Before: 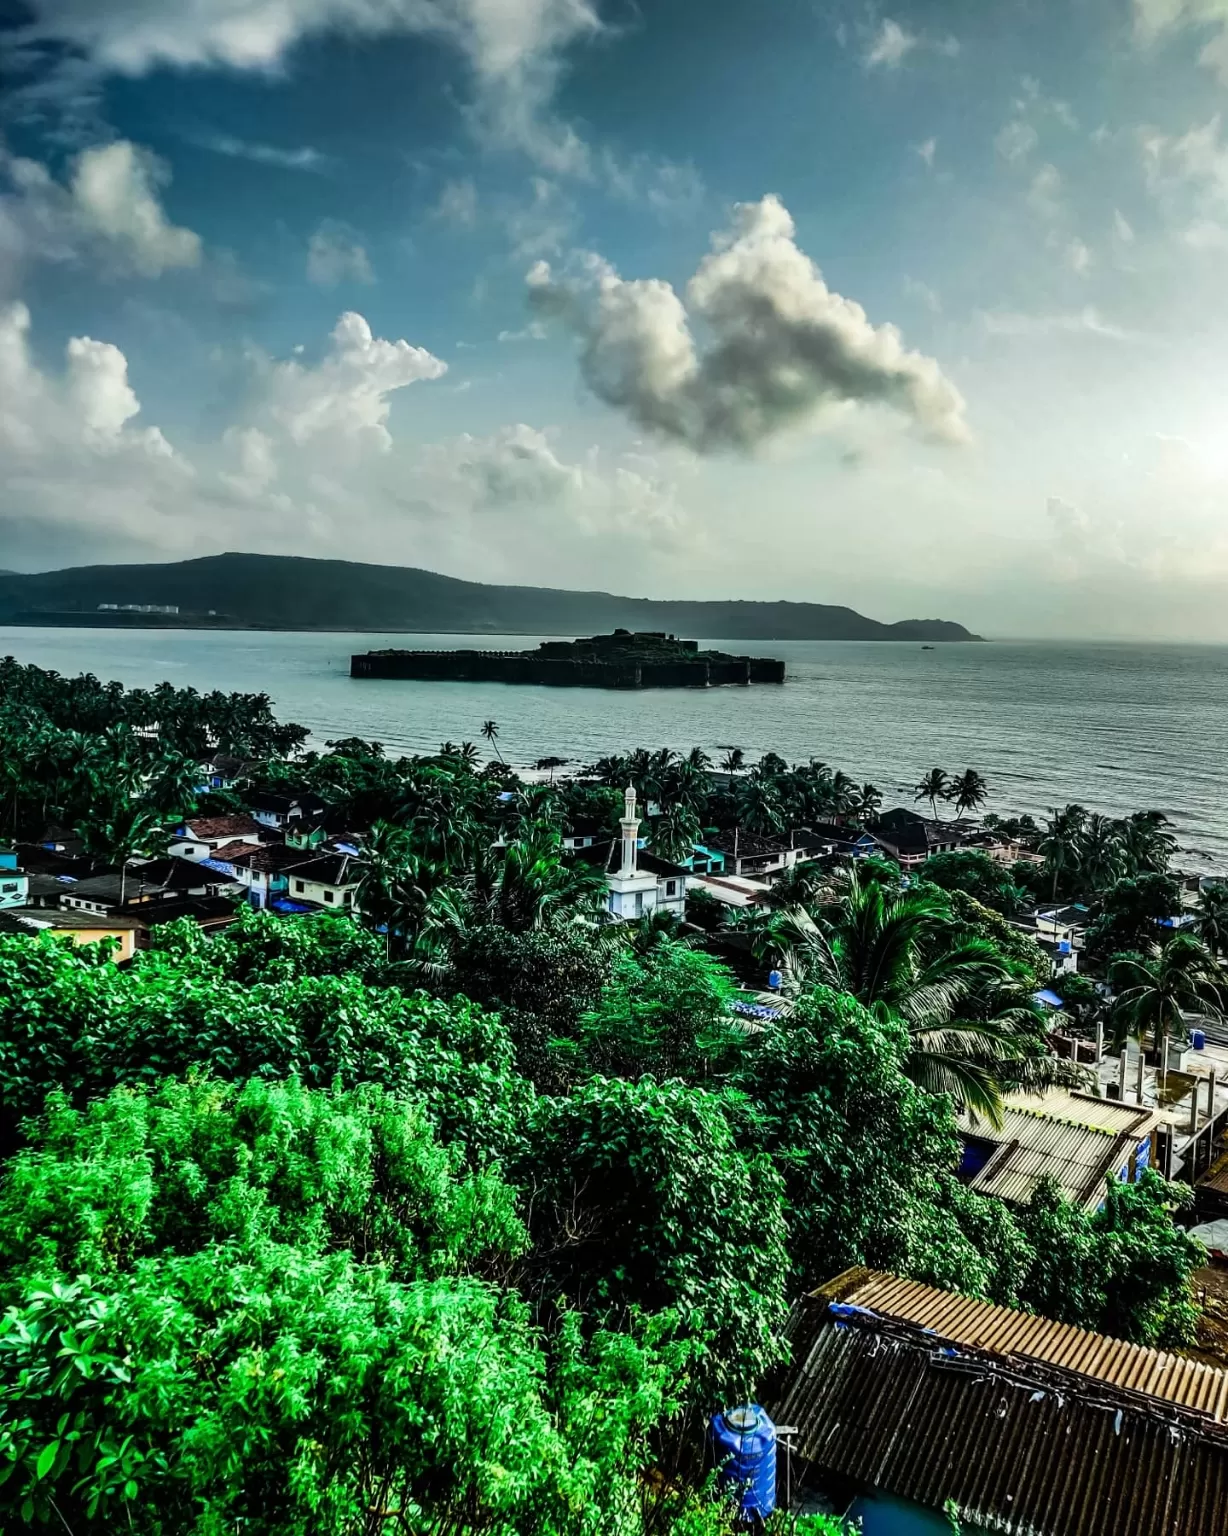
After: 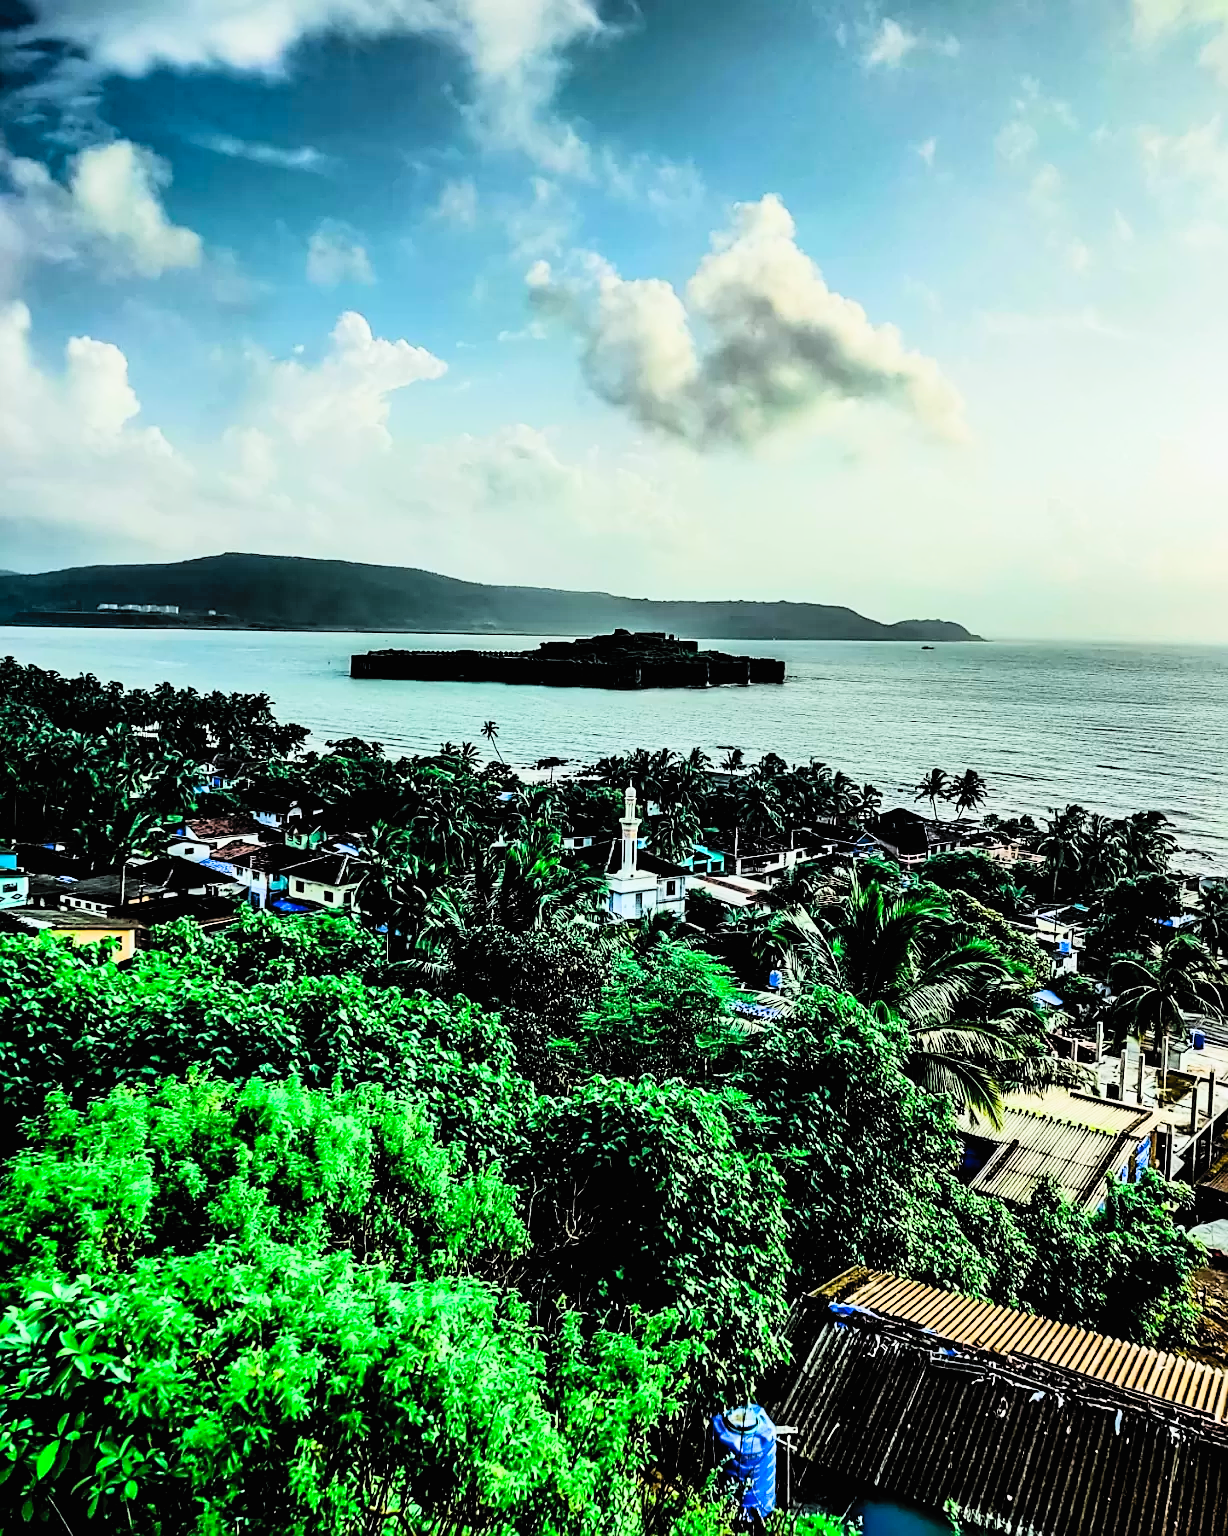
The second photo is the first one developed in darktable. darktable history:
contrast brightness saturation: contrast 0.241, brightness 0.266, saturation 0.389
sharpen: on, module defaults
tone equalizer: -8 EV -0.415 EV, -7 EV -0.408 EV, -6 EV -0.325 EV, -5 EV -0.186 EV, -3 EV 0.203 EV, -2 EV 0.304 EV, -1 EV 0.388 EV, +0 EV 0.444 EV
filmic rgb: black relative exposure -5.09 EV, white relative exposure 4 EV, hardness 2.9, contrast 1.099
